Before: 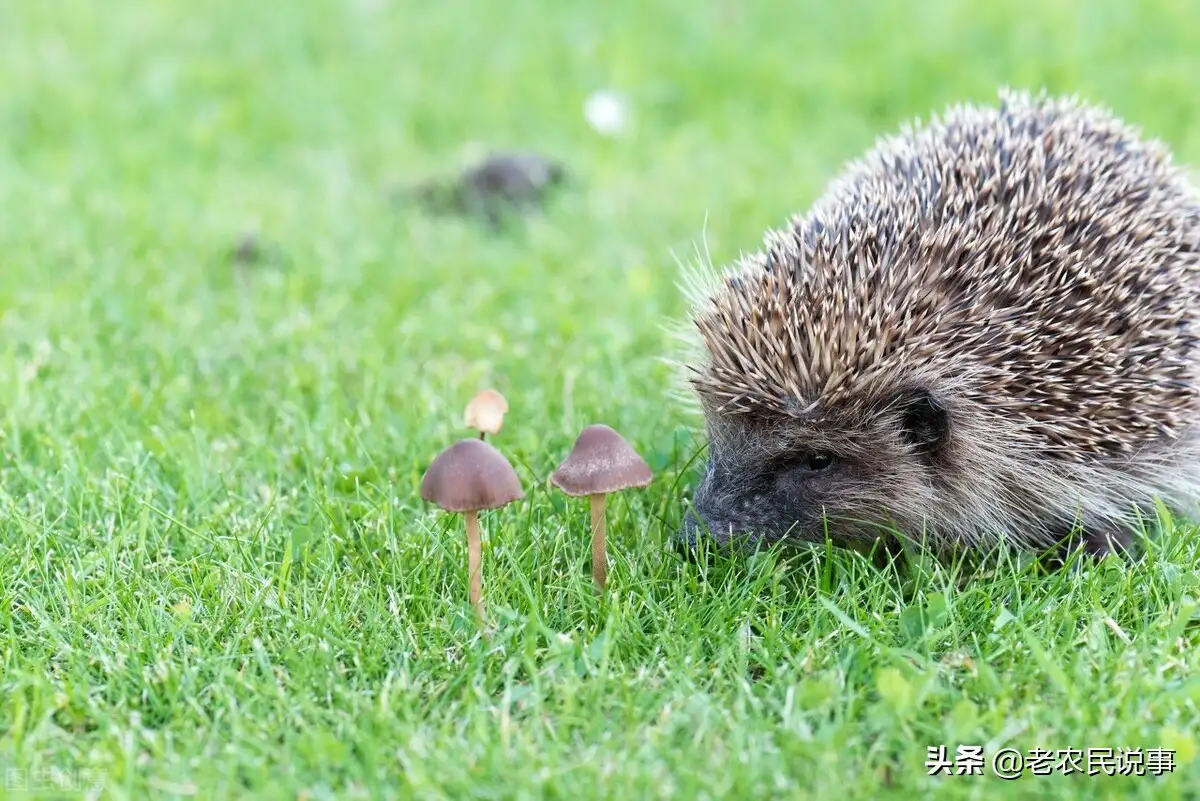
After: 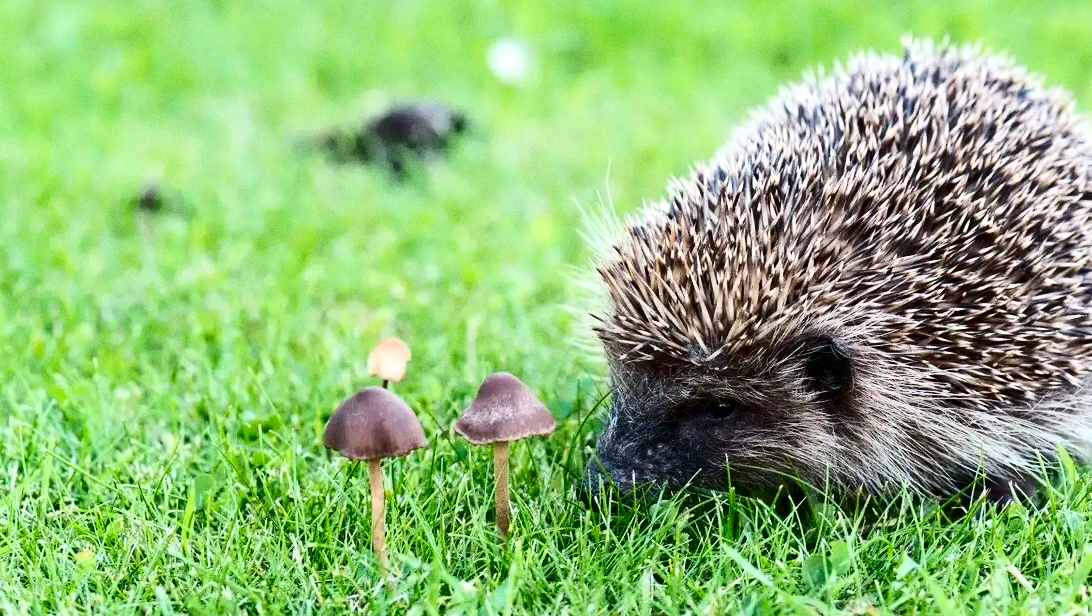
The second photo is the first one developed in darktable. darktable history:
shadows and highlights: white point adjustment 1, soften with gaussian
crop: left 8.155%, top 6.611%, bottom 15.385%
contrast brightness saturation: contrast 0.32, brightness -0.08, saturation 0.17
grain: on, module defaults
